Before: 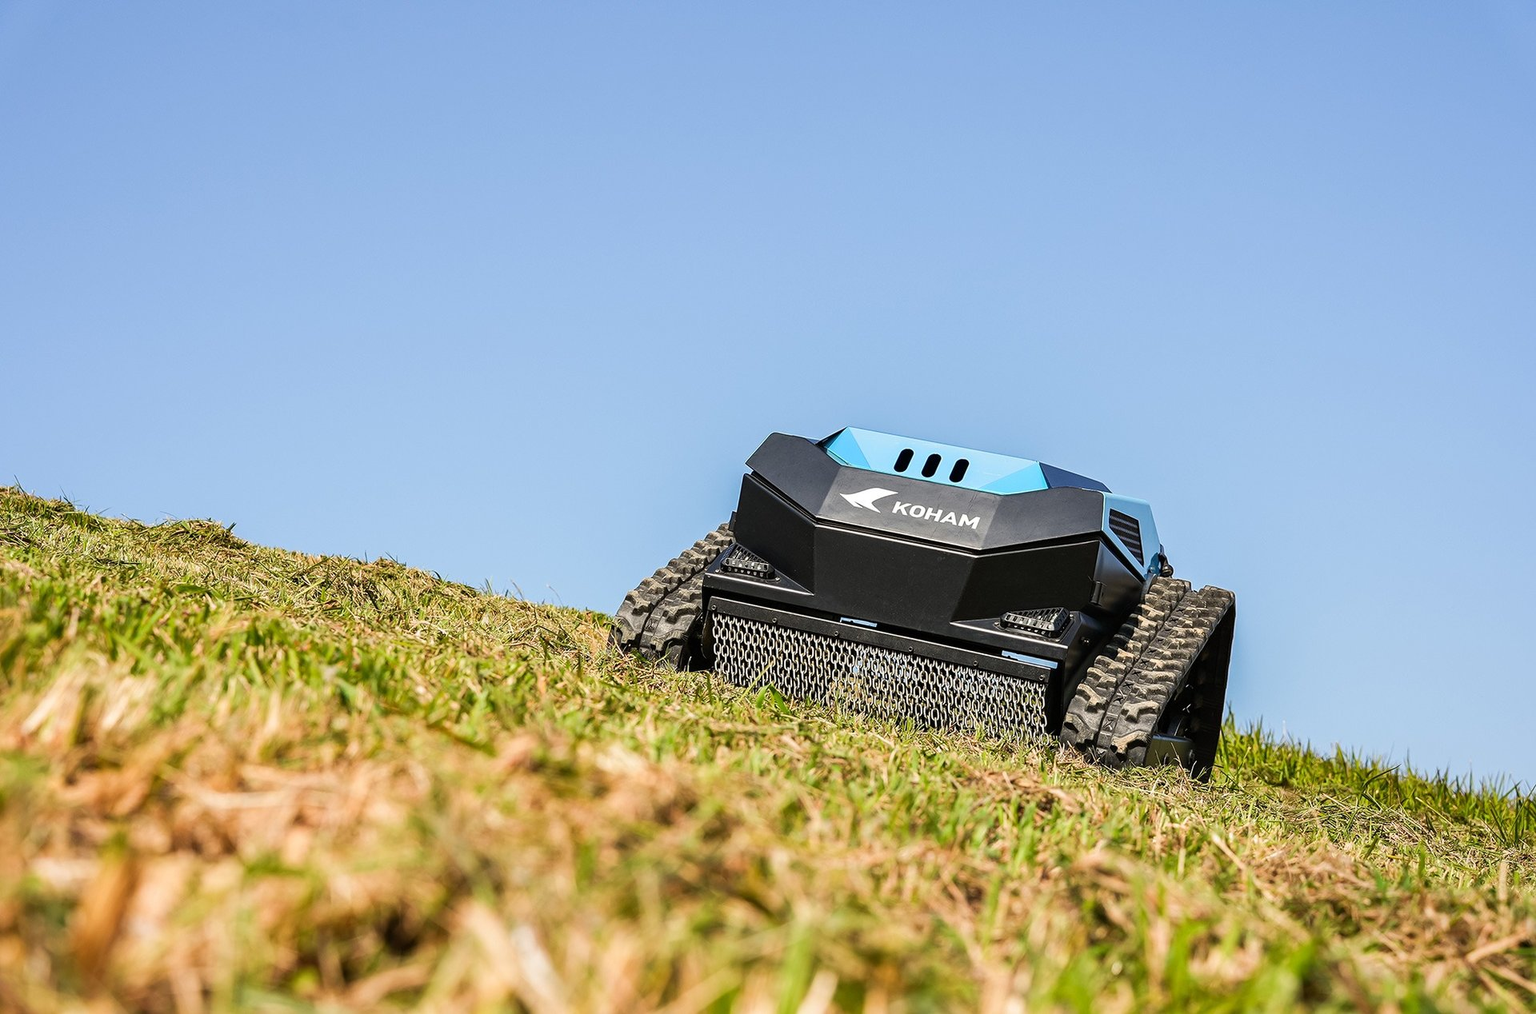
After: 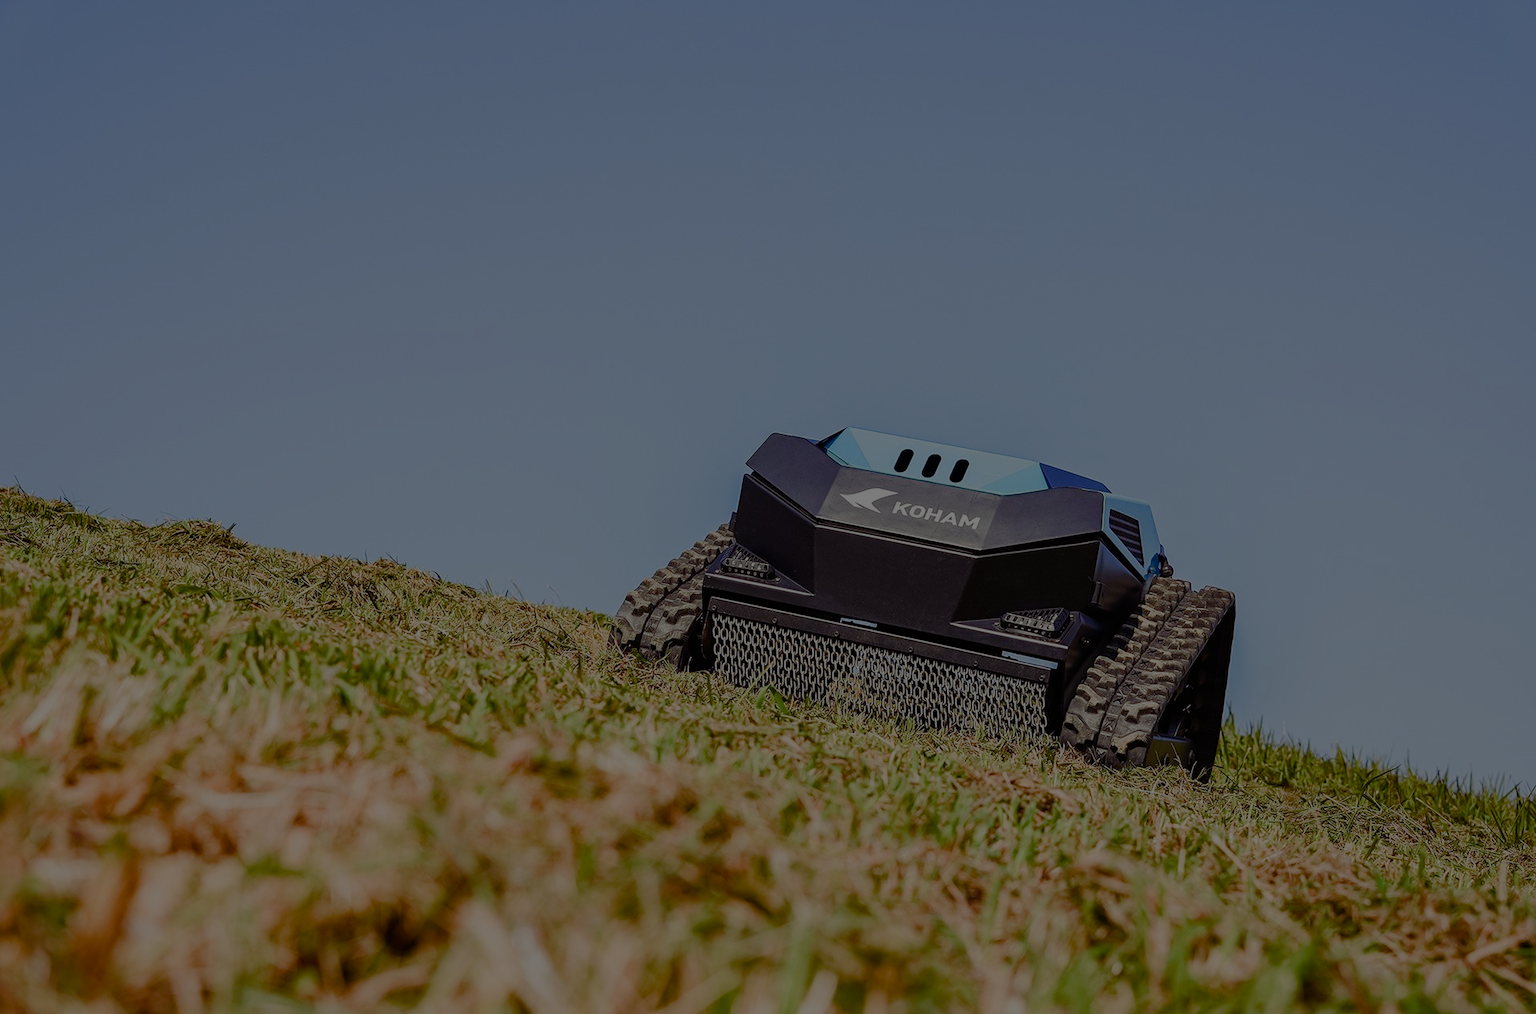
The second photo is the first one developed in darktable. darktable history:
exposure: compensate highlight preservation false
color balance rgb: shadows lift › luminance 0.494%, shadows lift › chroma 6.896%, shadows lift › hue 298.11°, perceptual saturation grading › global saturation 0.685%, perceptual saturation grading › highlights -16.737%, perceptual saturation grading › mid-tones 32.825%, perceptual saturation grading › shadows 50.402%, perceptual brilliance grading › global brilliance -48.04%
